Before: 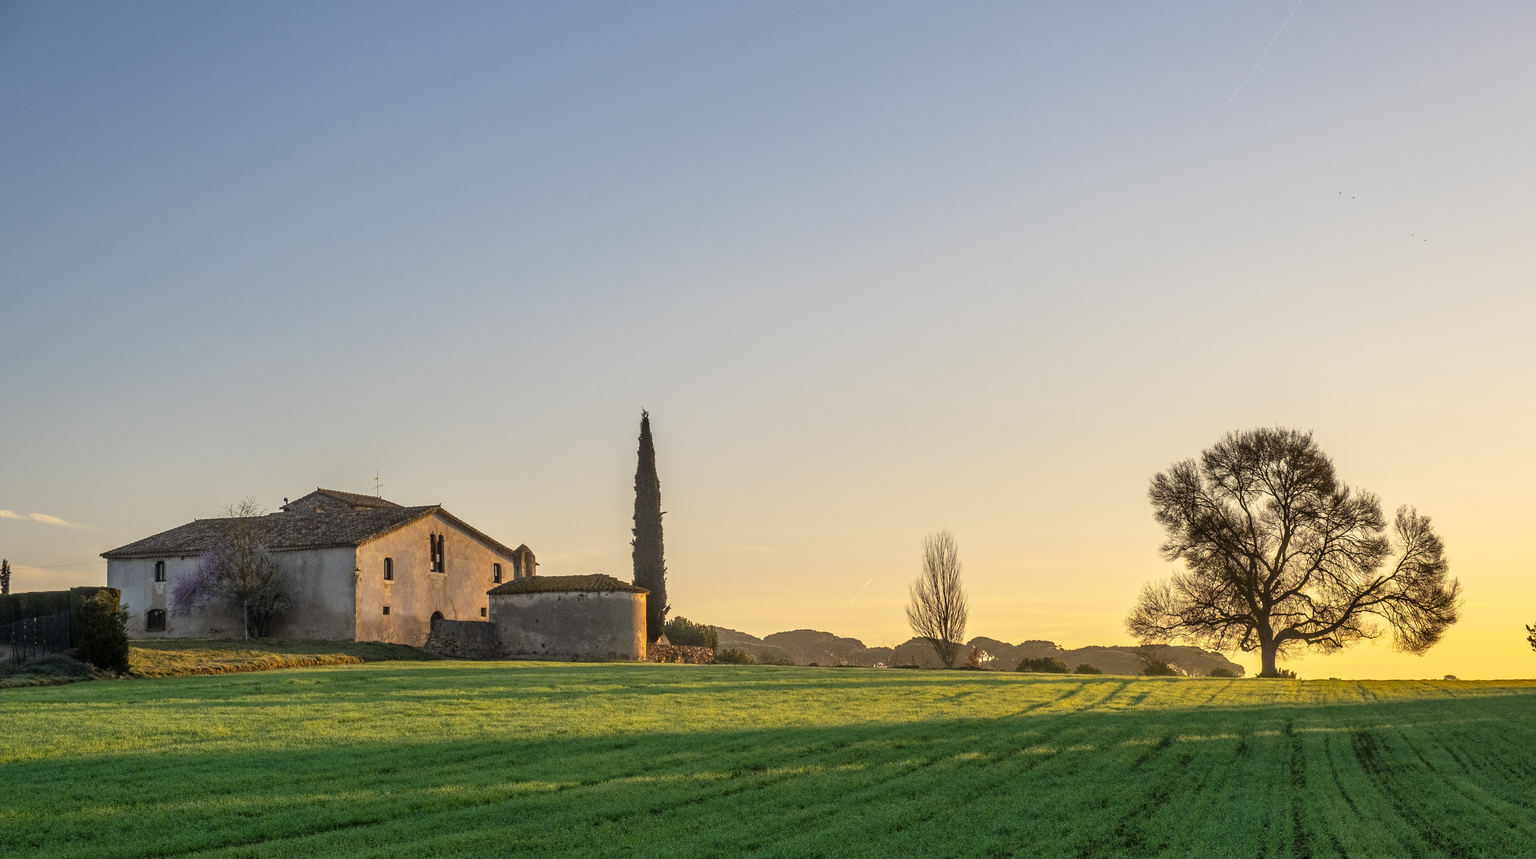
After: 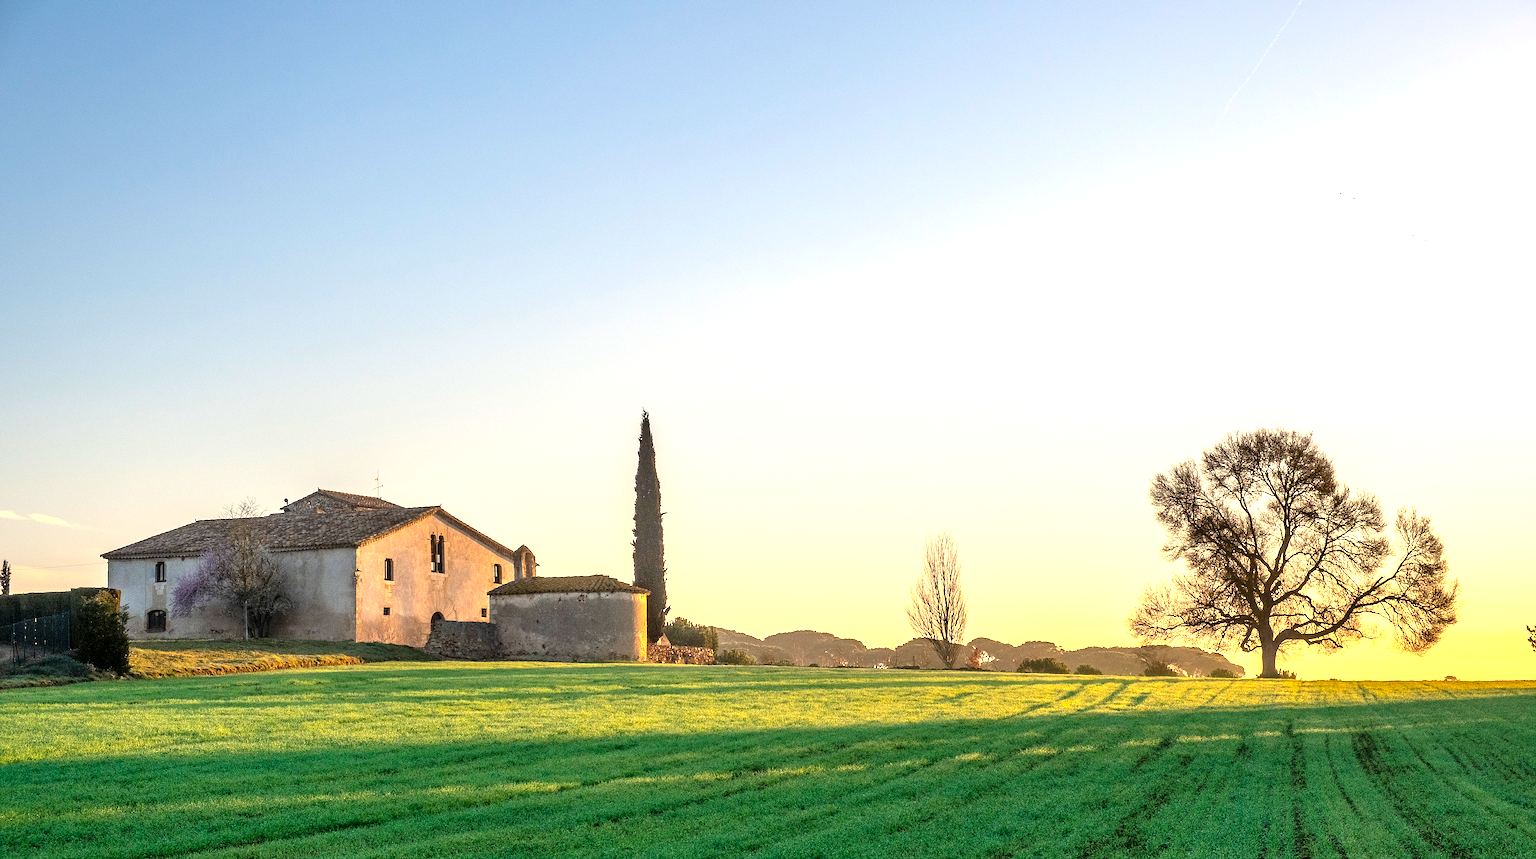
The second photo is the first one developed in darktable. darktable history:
exposure: exposure -0.068 EV, compensate exposure bias true, compensate highlight preservation false
sharpen: amount 0.473
